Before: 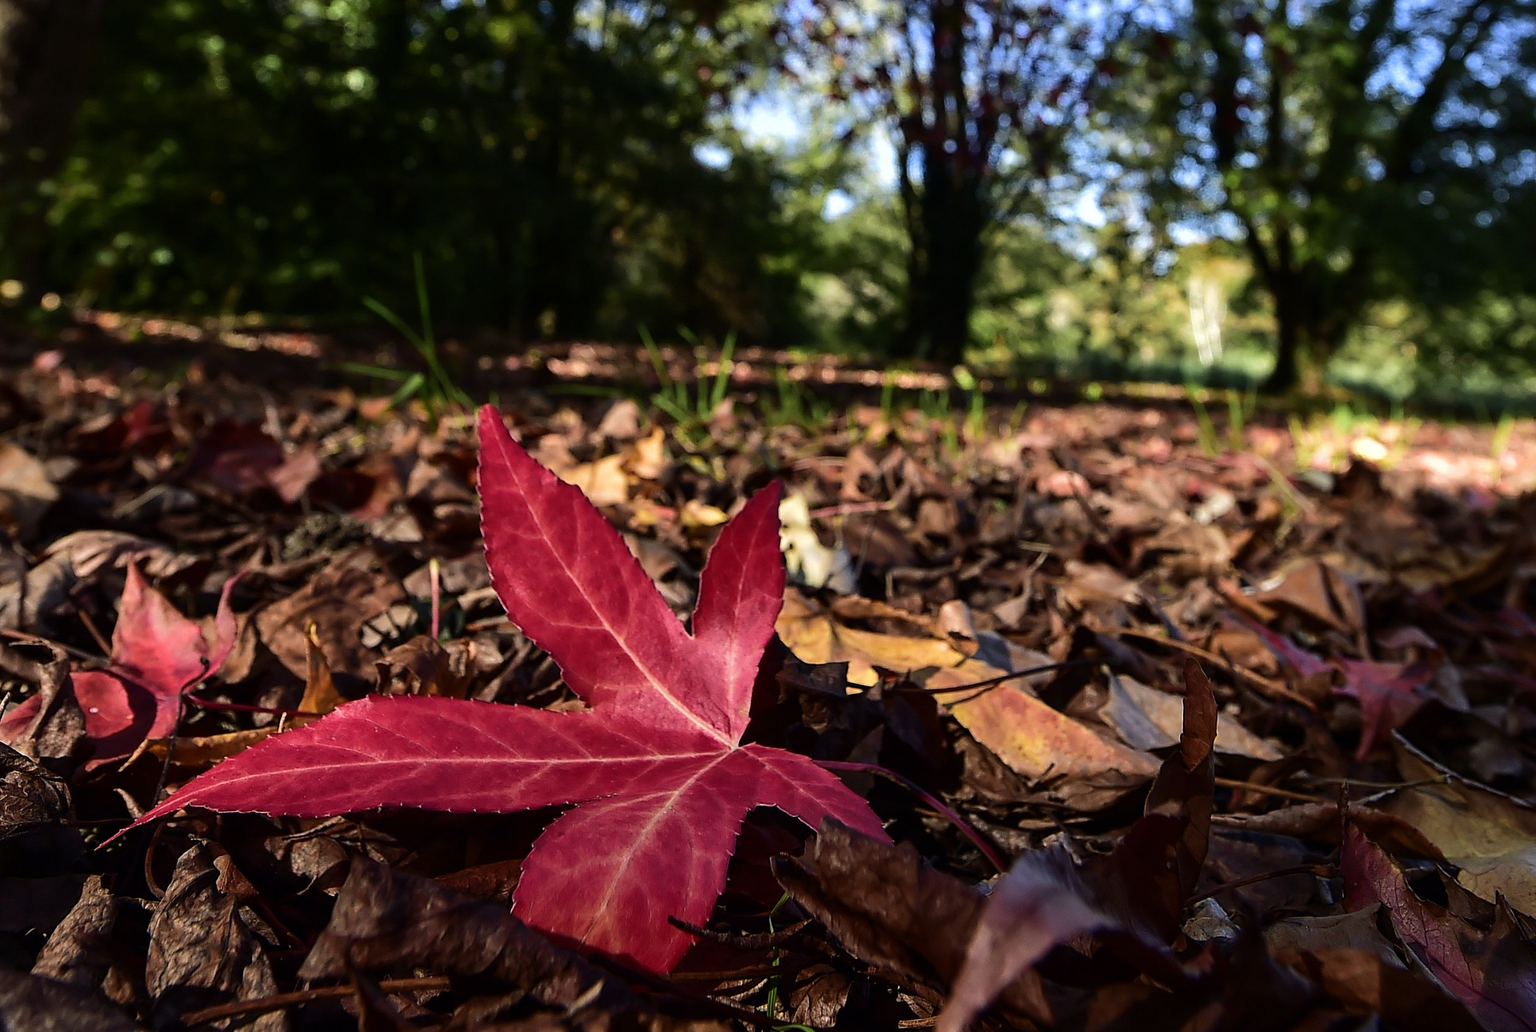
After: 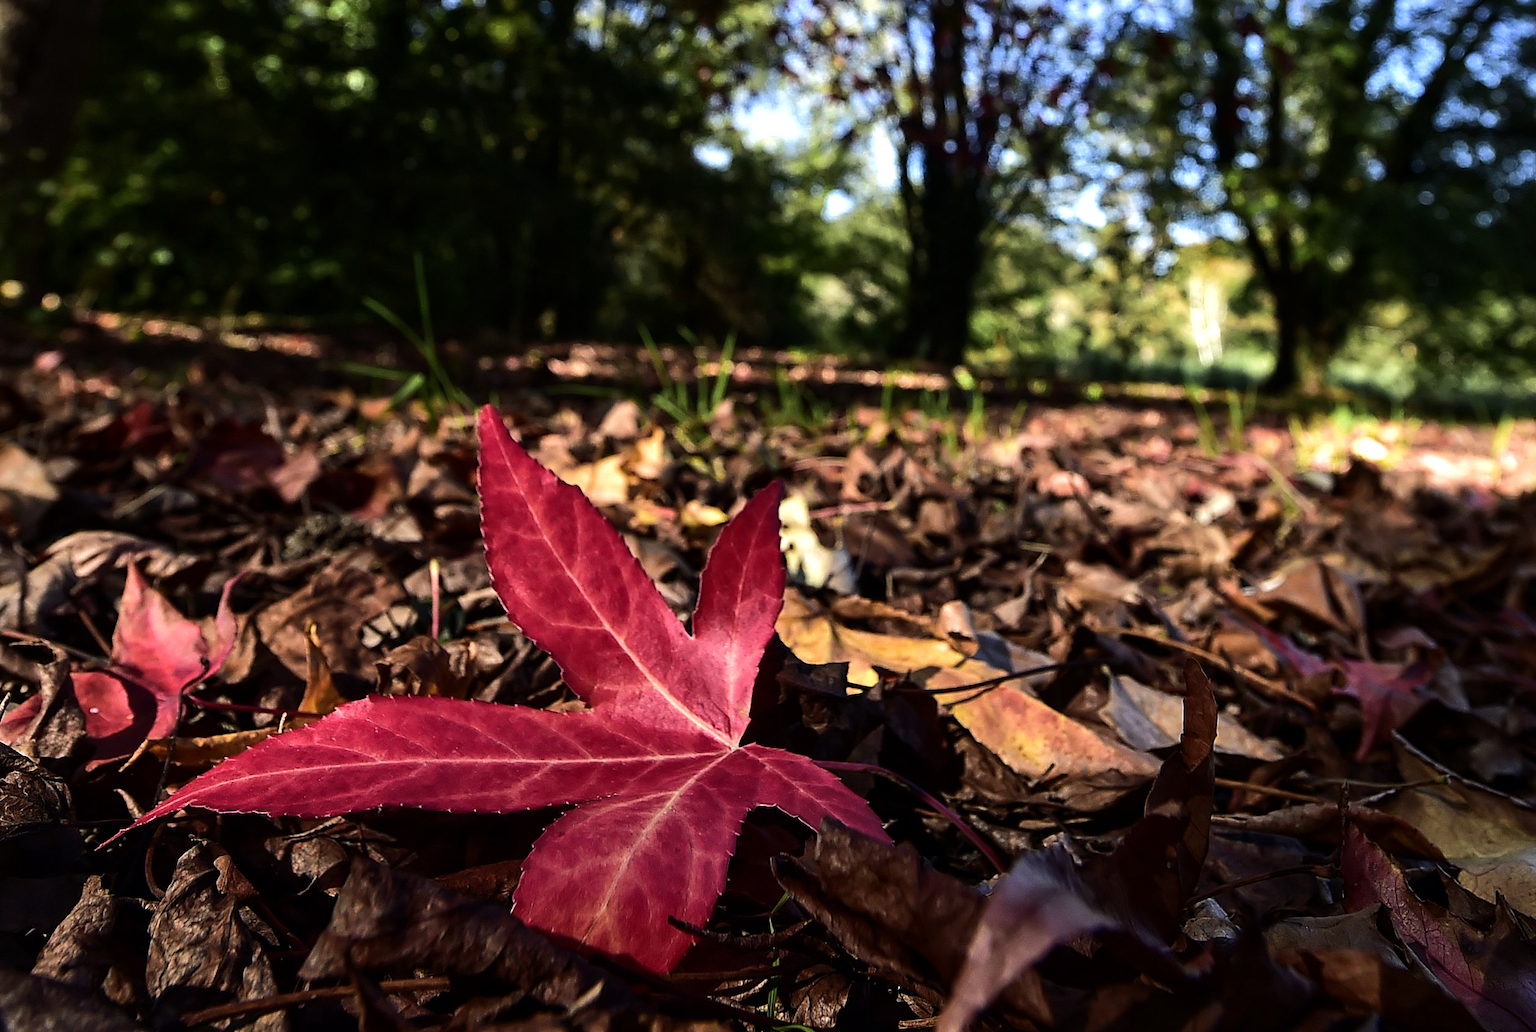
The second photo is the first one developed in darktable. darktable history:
tone equalizer: -8 EV -0.417 EV, -7 EV -0.389 EV, -6 EV -0.333 EV, -5 EV -0.222 EV, -3 EV 0.222 EV, -2 EV 0.333 EV, -1 EV 0.389 EV, +0 EV 0.417 EV, edges refinement/feathering 500, mask exposure compensation -1.57 EV, preserve details no
local contrast: mode bilateral grid, contrast 10, coarseness 25, detail 115%, midtone range 0.2
